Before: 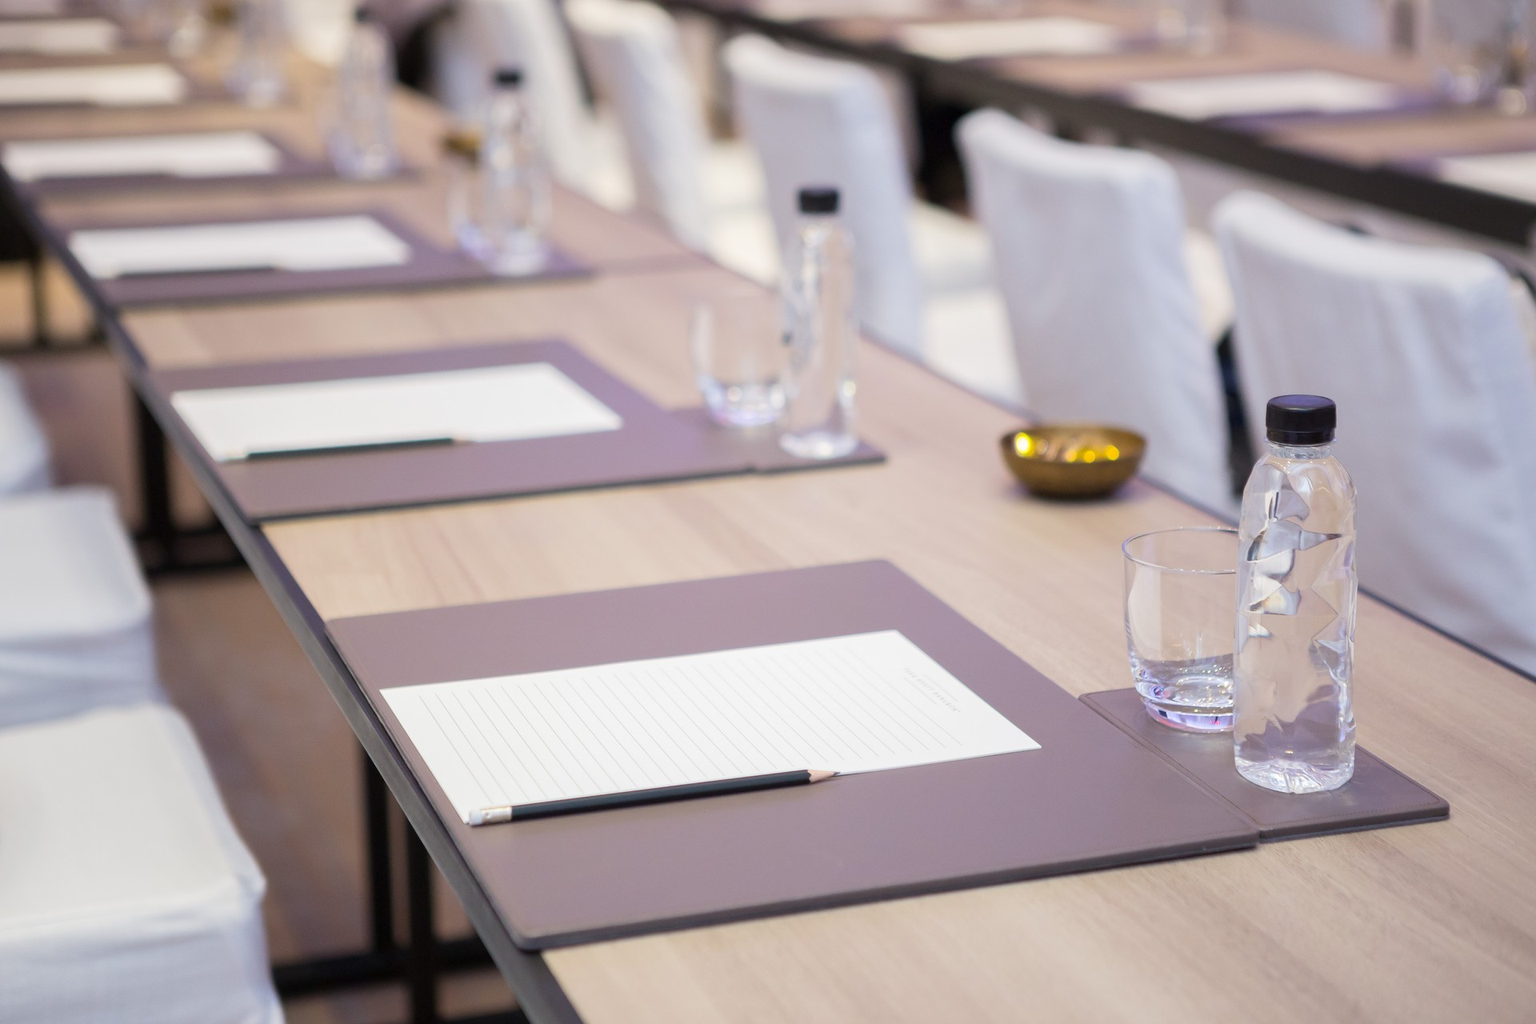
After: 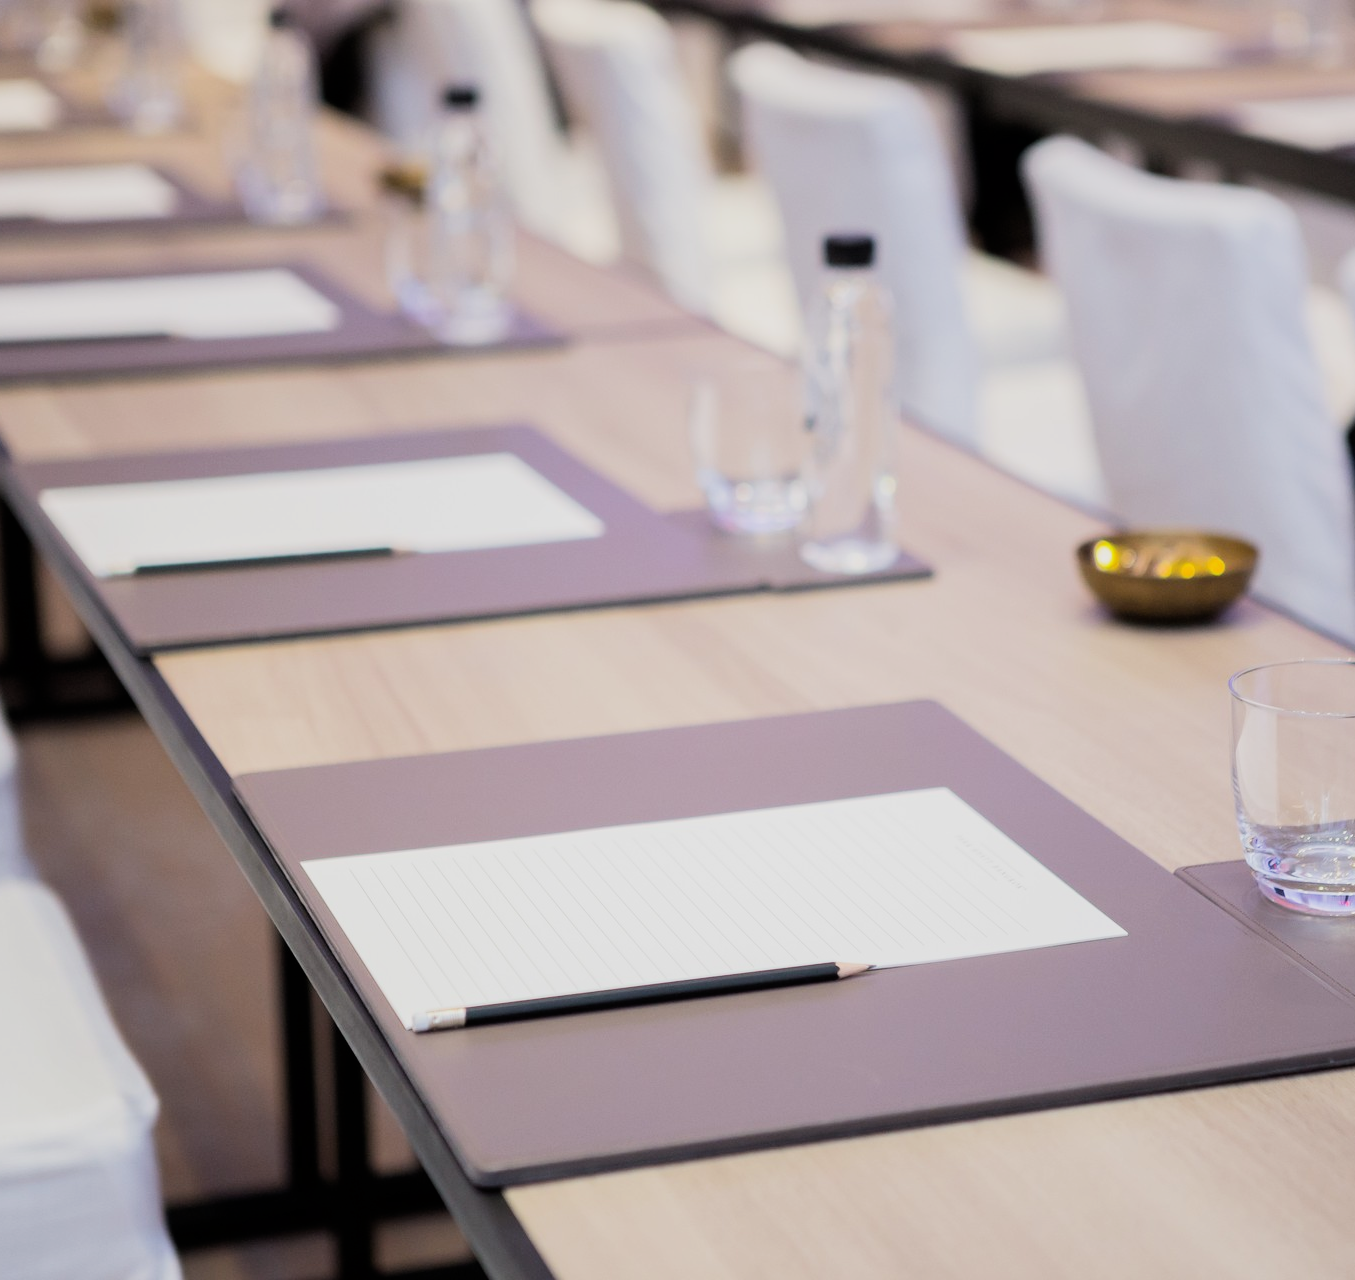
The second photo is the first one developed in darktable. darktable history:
crop and rotate: left 9.078%, right 20.338%
filmic rgb: black relative exposure -16 EV, white relative exposure 5.3 EV, threshold 5.99 EV, hardness 5.9, contrast 1.255, enable highlight reconstruction true
